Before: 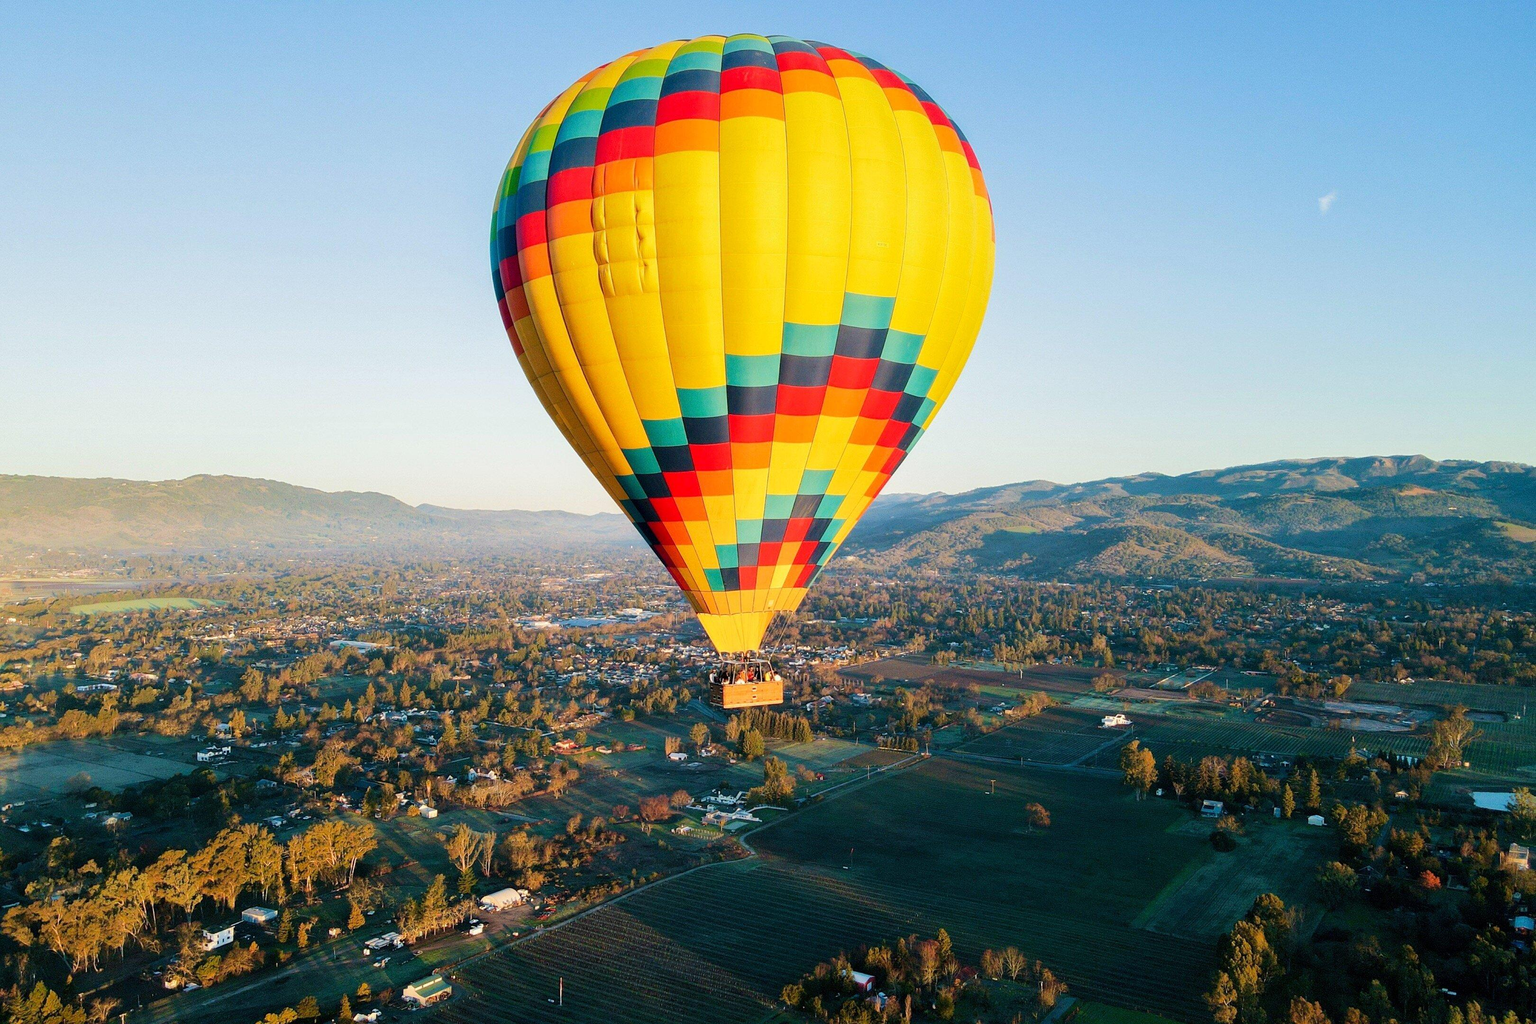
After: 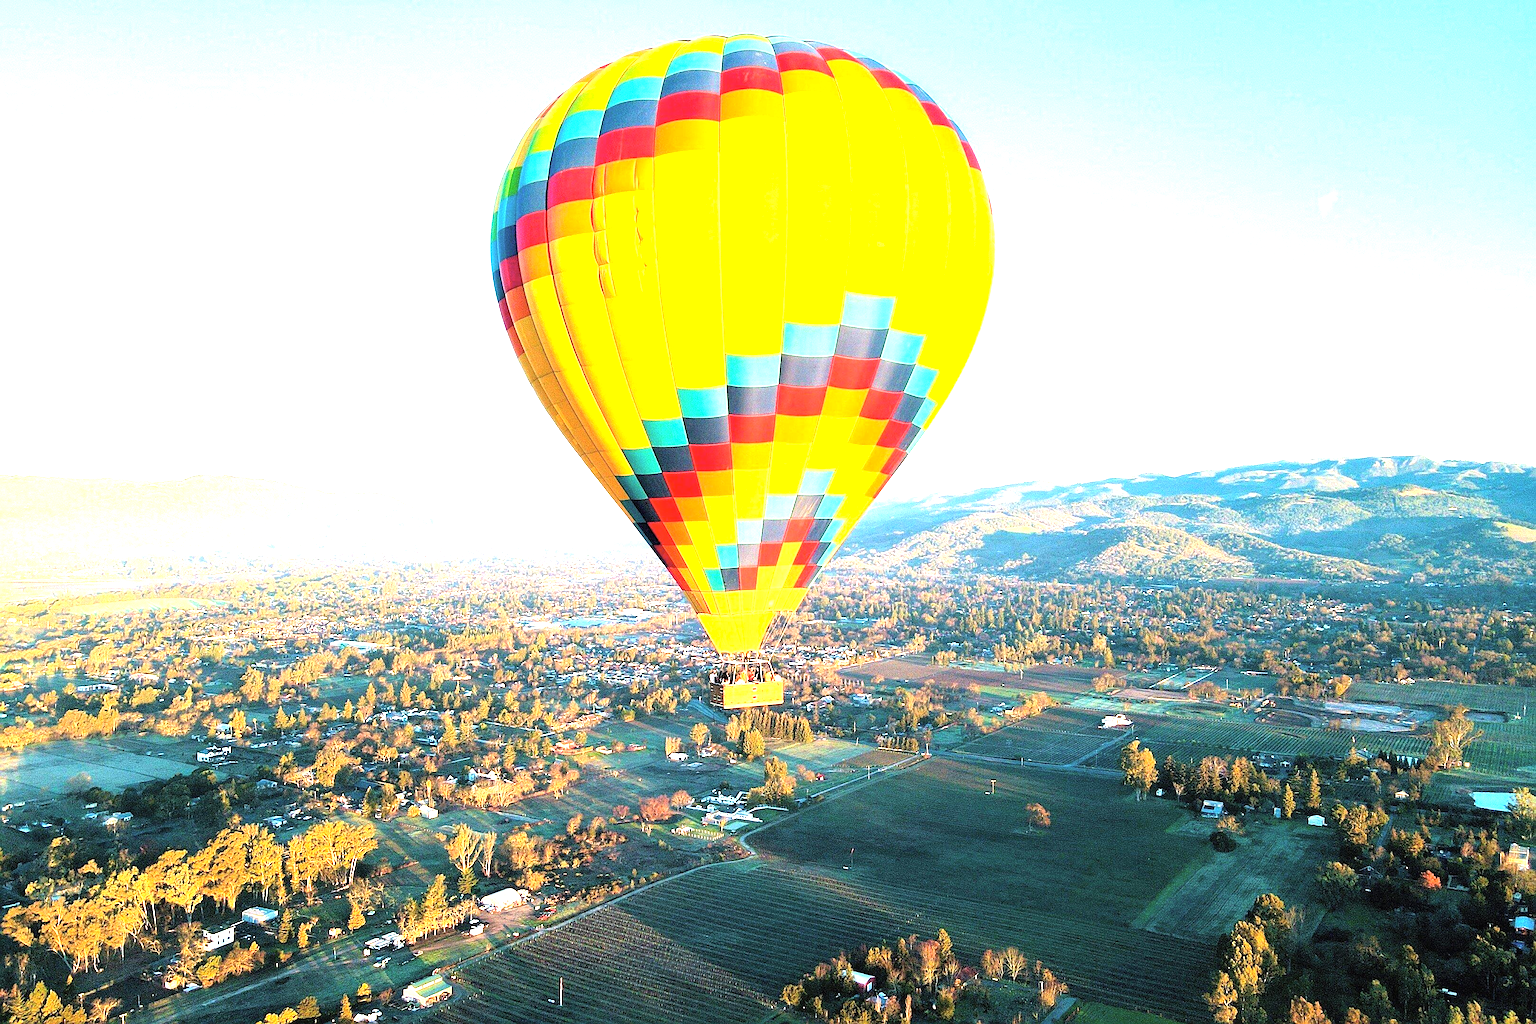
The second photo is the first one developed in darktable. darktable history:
exposure: black level correction 0, exposure 1 EV, compensate highlight preservation false
sharpen: on, module defaults
tone equalizer: -8 EV -0.735 EV, -7 EV -0.708 EV, -6 EV -0.591 EV, -5 EV -0.394 EV, -3 EV 0.374 EV, -2 EV 0.6 EV, -1 EV 0.695 EV, +0 EV 0.749 EV
contrast brightness saturation: brightness 0.147
